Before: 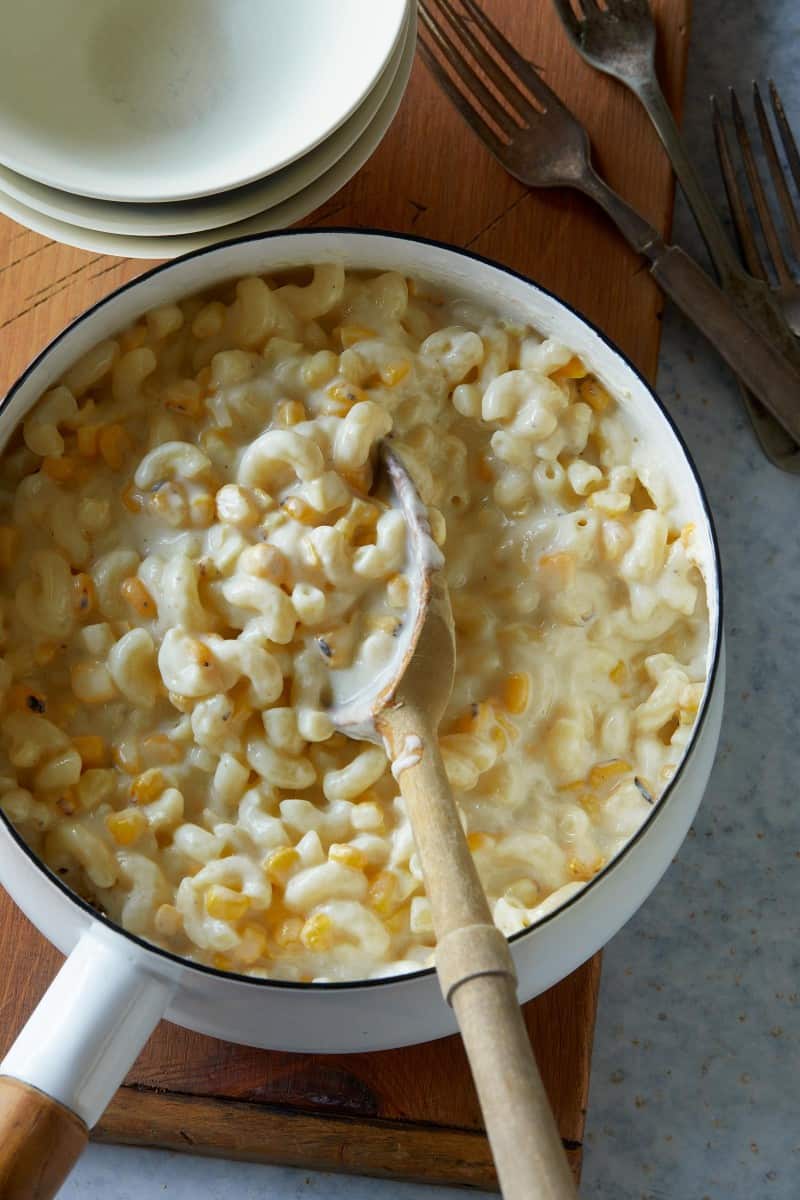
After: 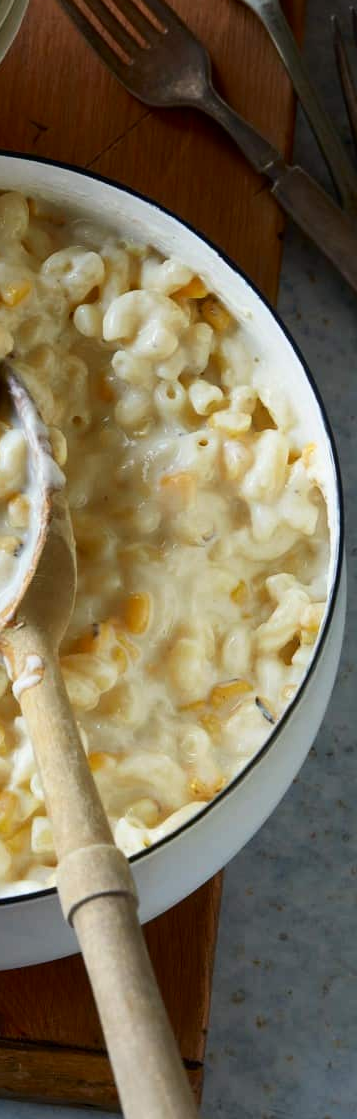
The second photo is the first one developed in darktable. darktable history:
crop: left 47.436%, top 6.706%, right 7.925%
contrast brightness saturation: contrast 0.138
